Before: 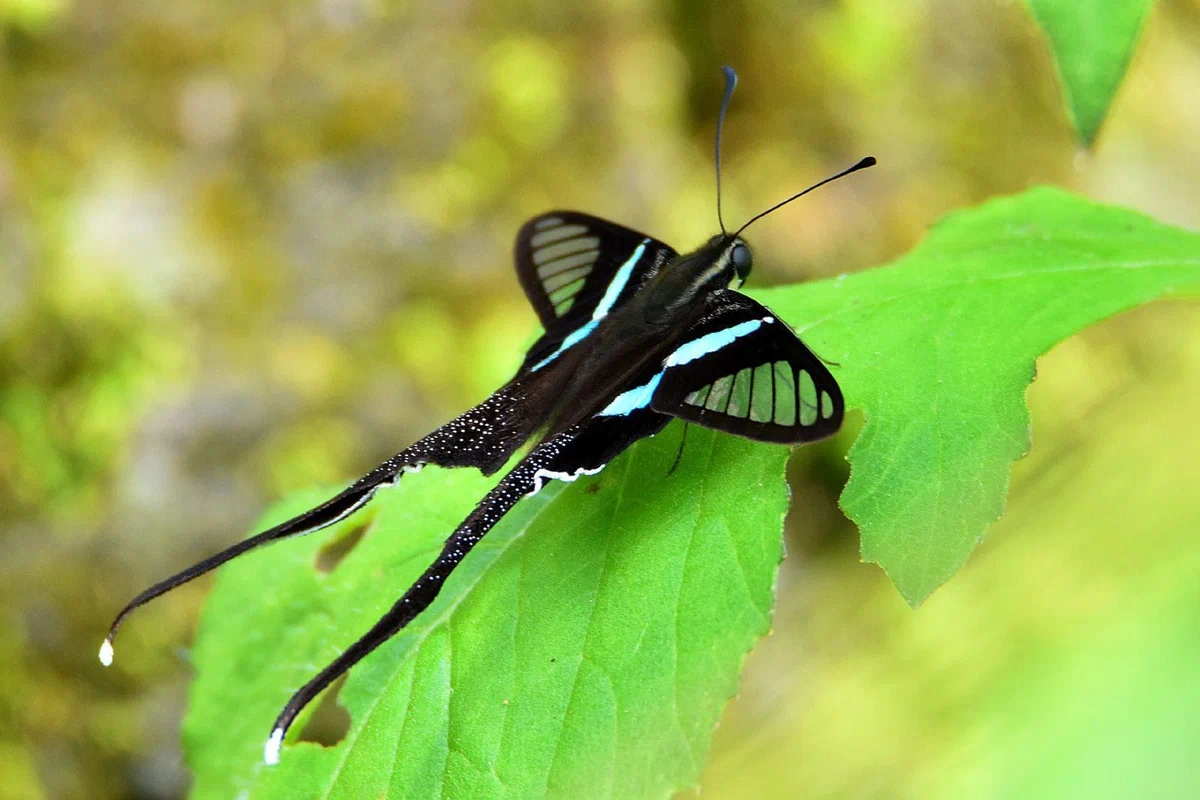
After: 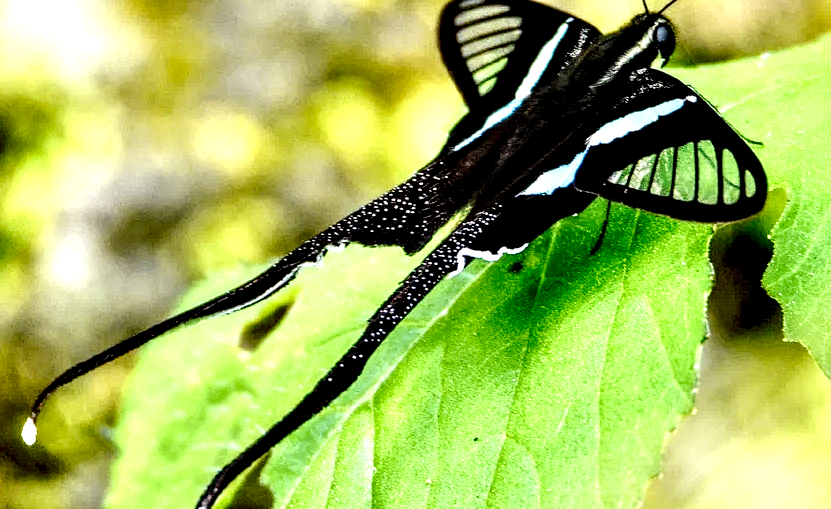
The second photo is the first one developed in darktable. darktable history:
local contrast: highlights 115%, shadows 42%, detail 293%
crop: left 6.488%, top 27.668%, right 24.183%, bottom 8.656%
base curve: curves: ch0 [(0, 0) (0.036, 0.025) (0.121, 0.166) (0.206, 0.329) (0.605, 0.79) (1, 1)], preserve colors none
